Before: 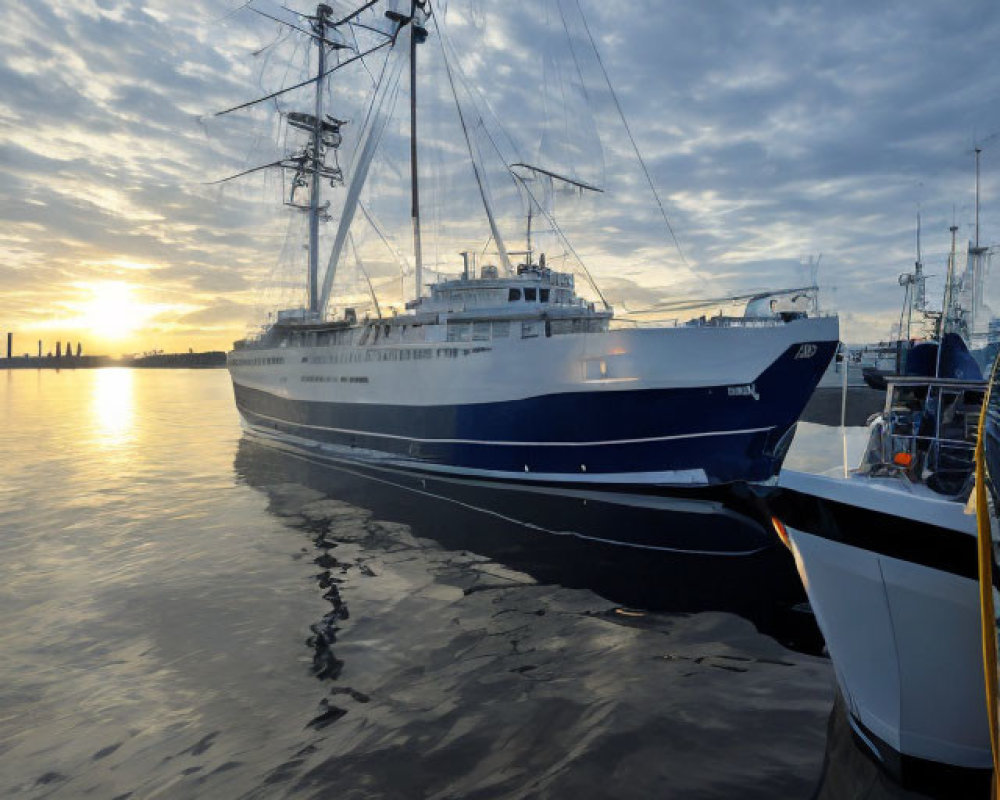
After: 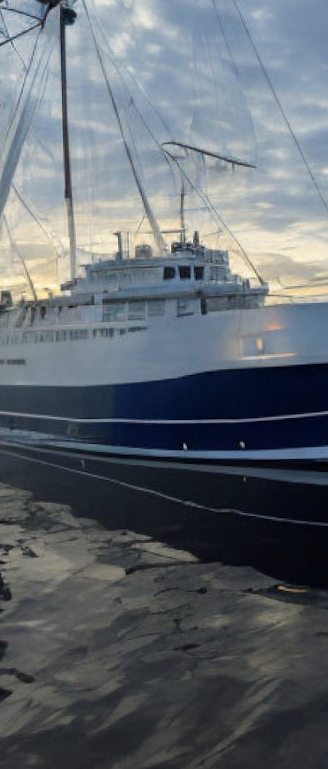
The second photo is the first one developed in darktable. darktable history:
rotate and perspective: rotation -1.32°, lens shift (horizontal) -0.031, crop left 0.015, crop right 0.985, crop top 0.047, crop bottom 0.982
crop: left 33.36%, right 33.36%
